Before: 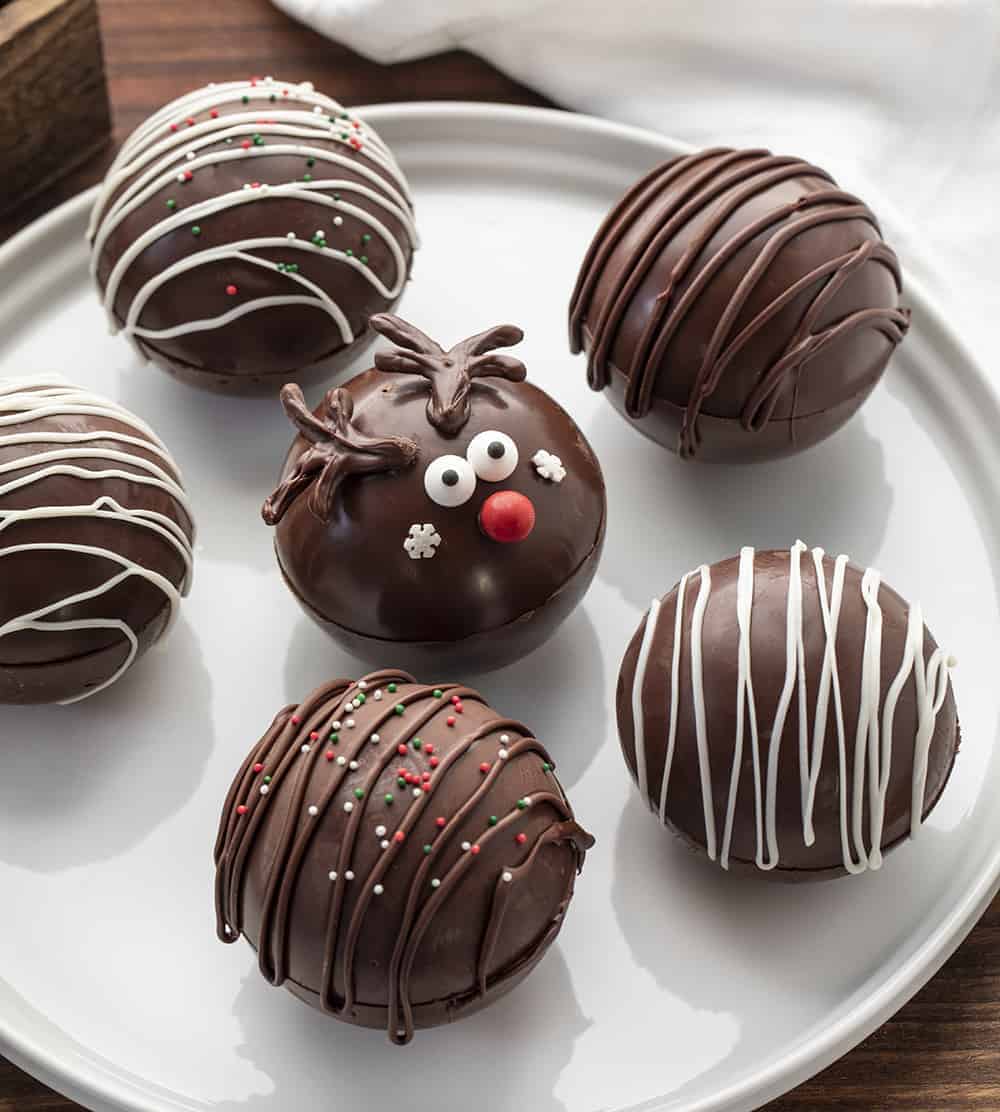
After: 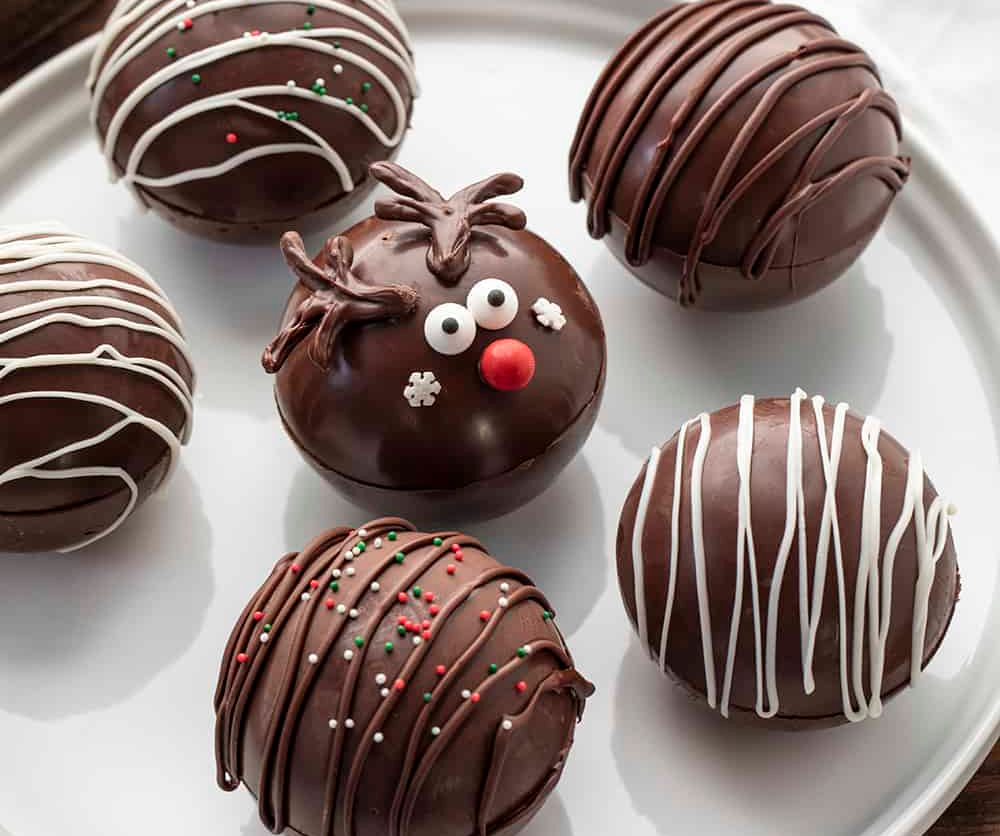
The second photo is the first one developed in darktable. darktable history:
crop: top 13.681%, bottom 11.051%
